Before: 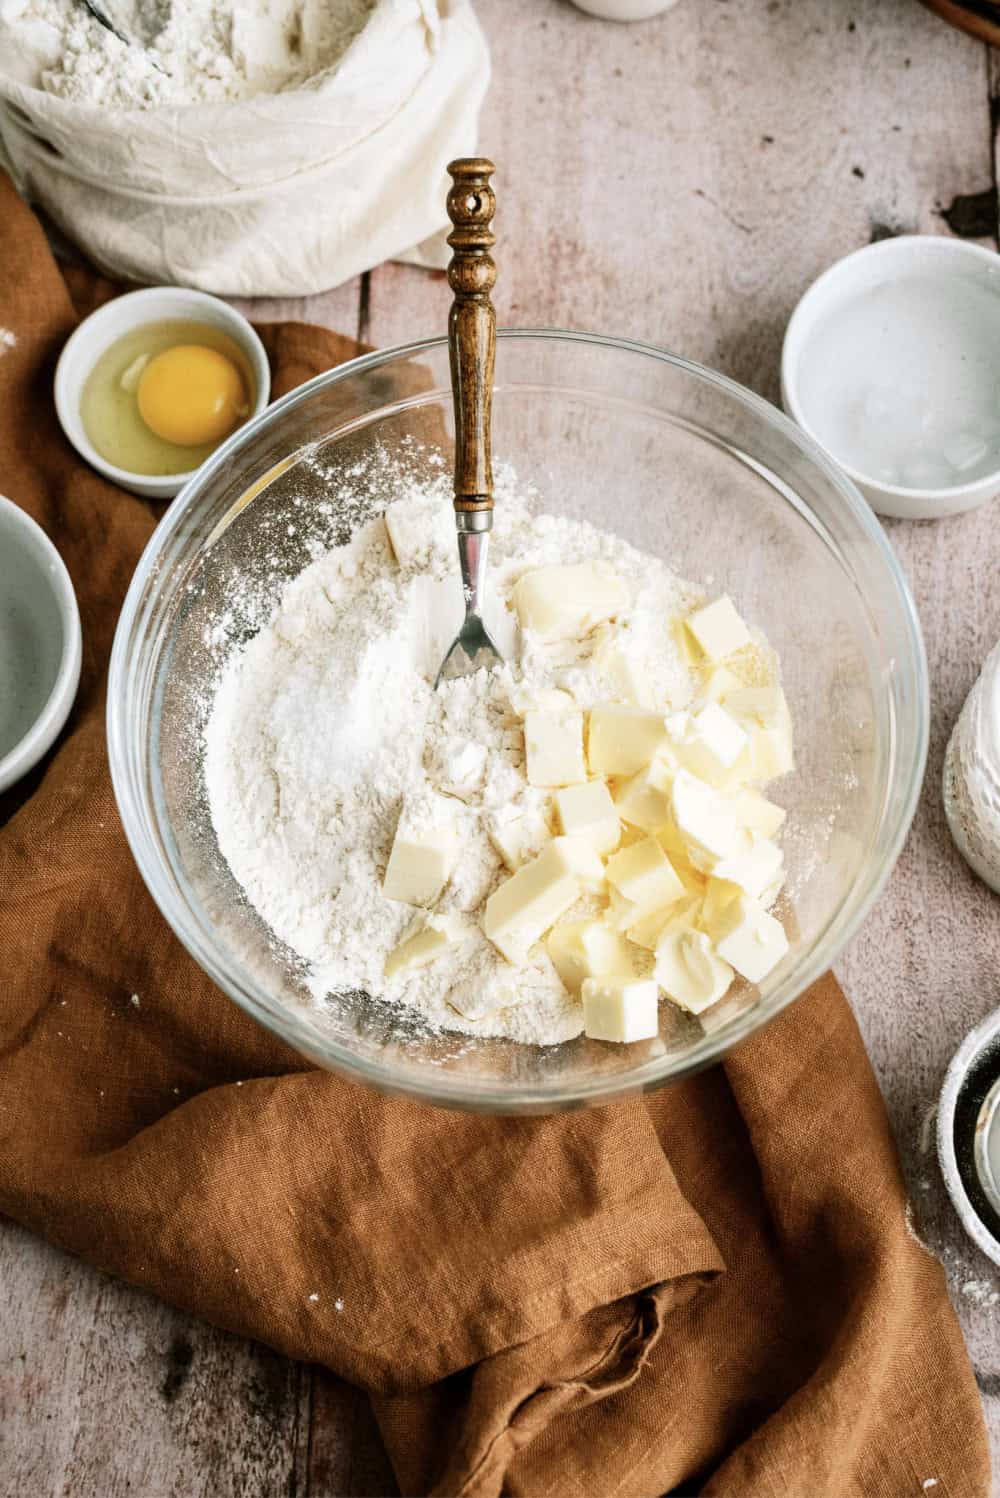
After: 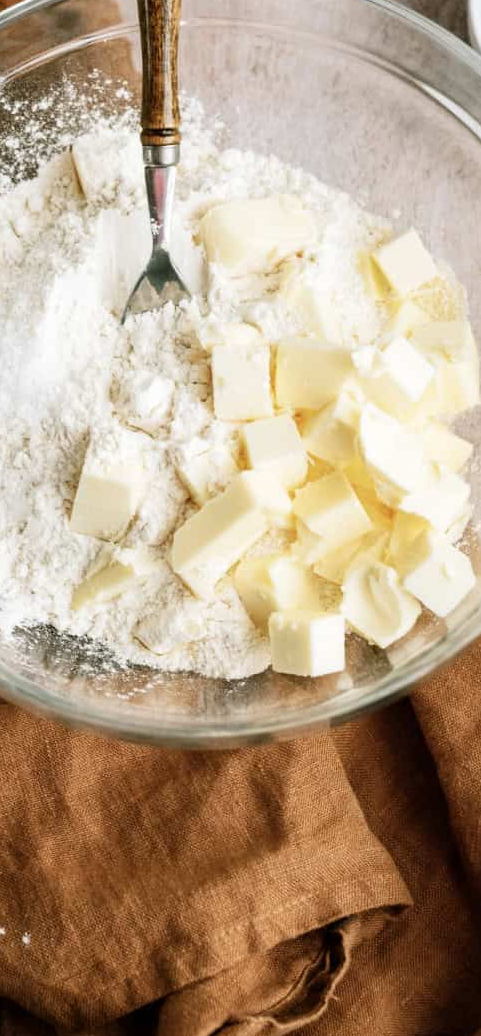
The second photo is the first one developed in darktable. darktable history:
crop: left 31.36%, top 24.456%, right 20.44%, bottom 6.369%
